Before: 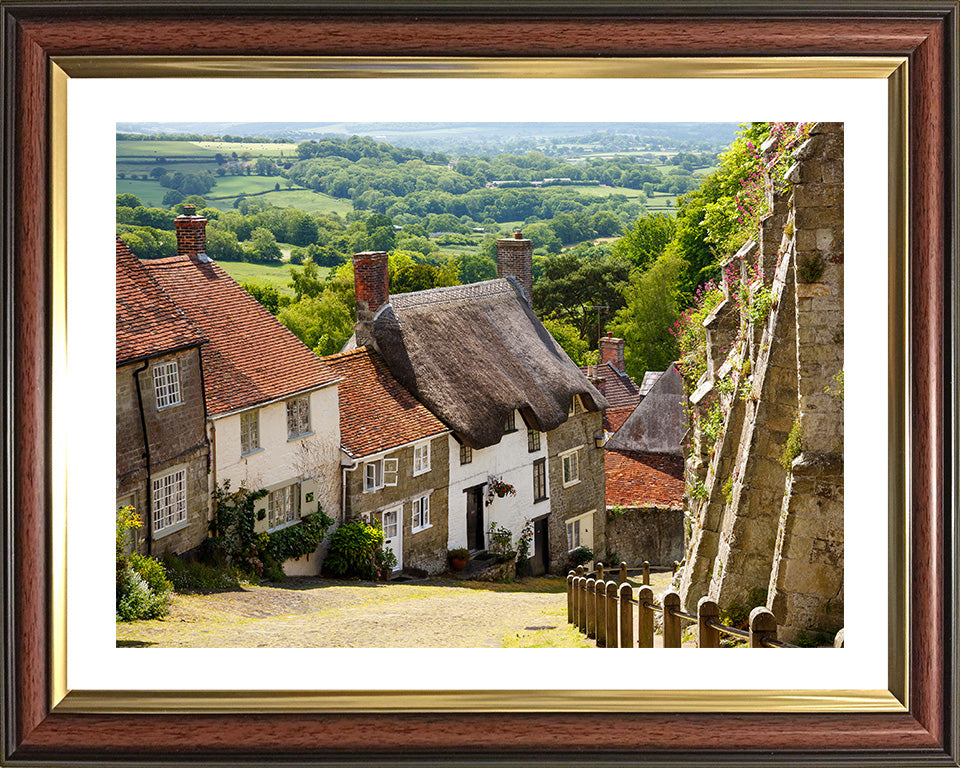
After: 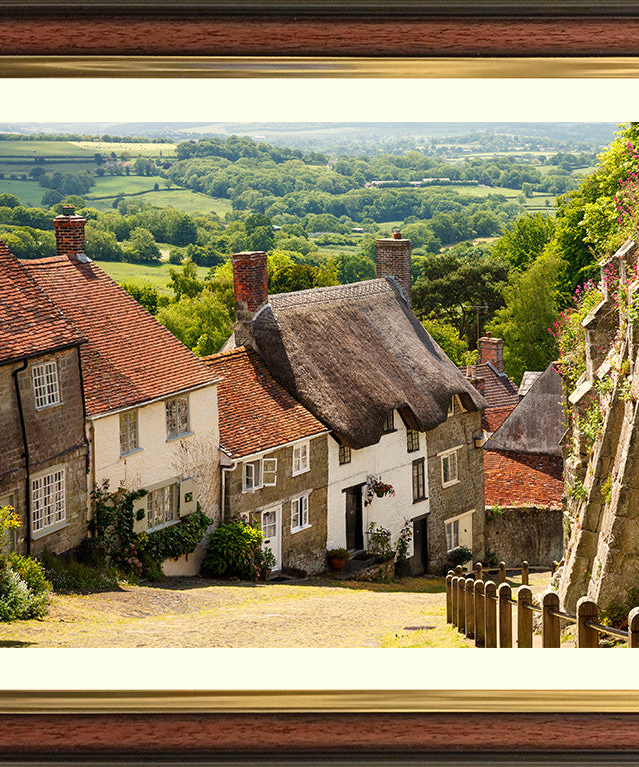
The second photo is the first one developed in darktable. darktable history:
crop and rotate: left 12.673%, right 20.66%
white balance: red 1.045, blue 0.932
